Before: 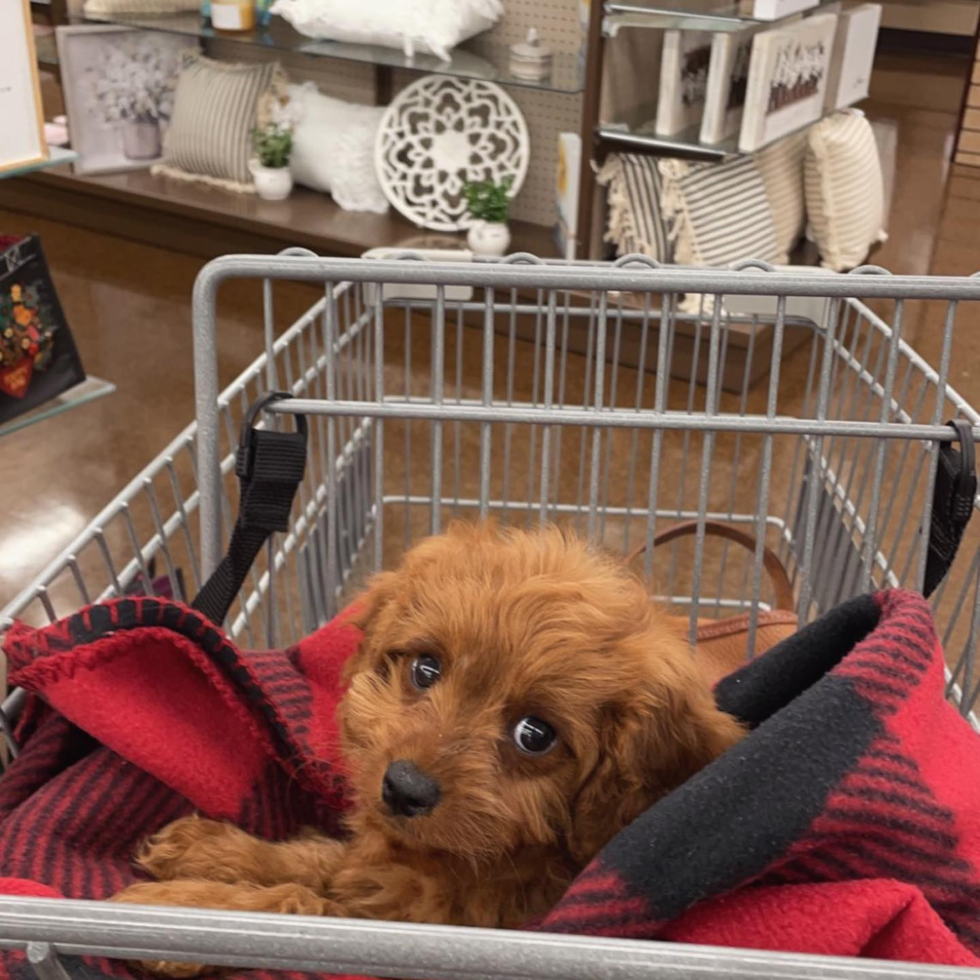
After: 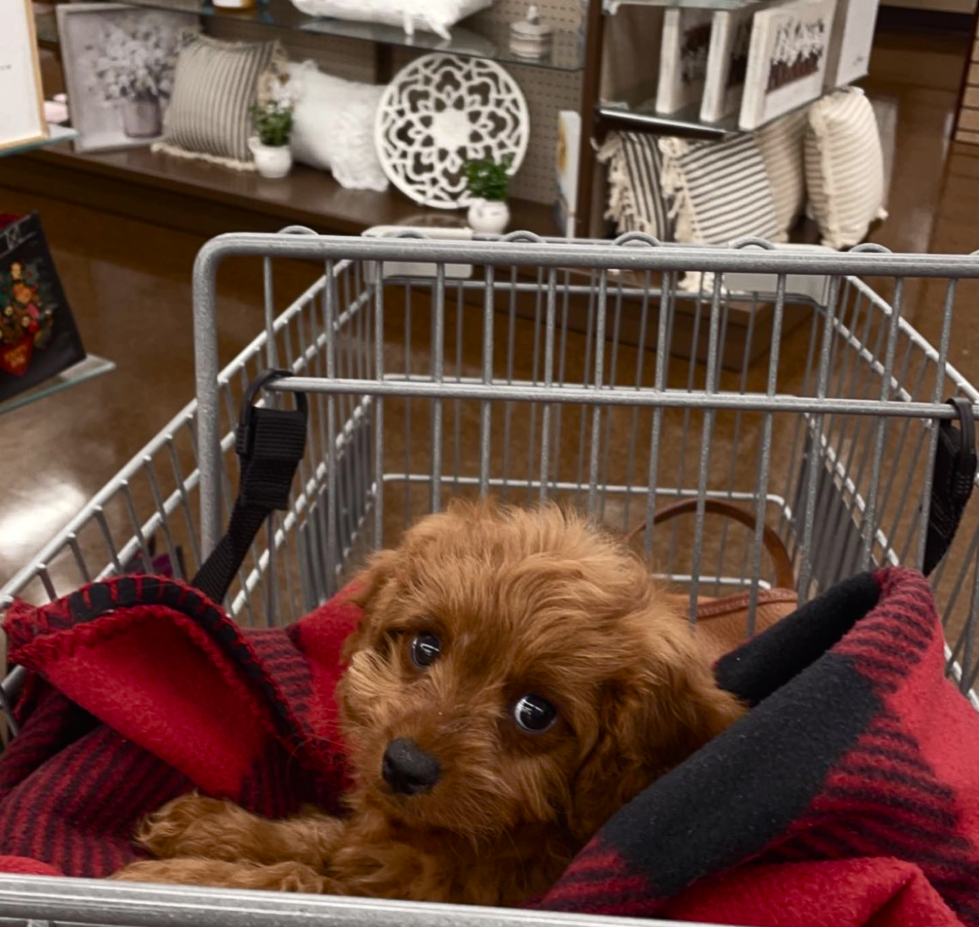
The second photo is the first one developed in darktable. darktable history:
crop and rotate: top 2.284%, bottom 3.043%
color balance rgb: linear chroma grading › global chroma 8.252%, perceptual saturation grading › global saturation 20%, perceptual saturation grading › highlights -50.552%, perceptual saturation grading › shadows 30.377%, perceptual brilliance grading › highlights 3.951%, perceptual brilliance grading › mid-tones -18.072%, perceptual brilliance grading › shadows -41.549%
